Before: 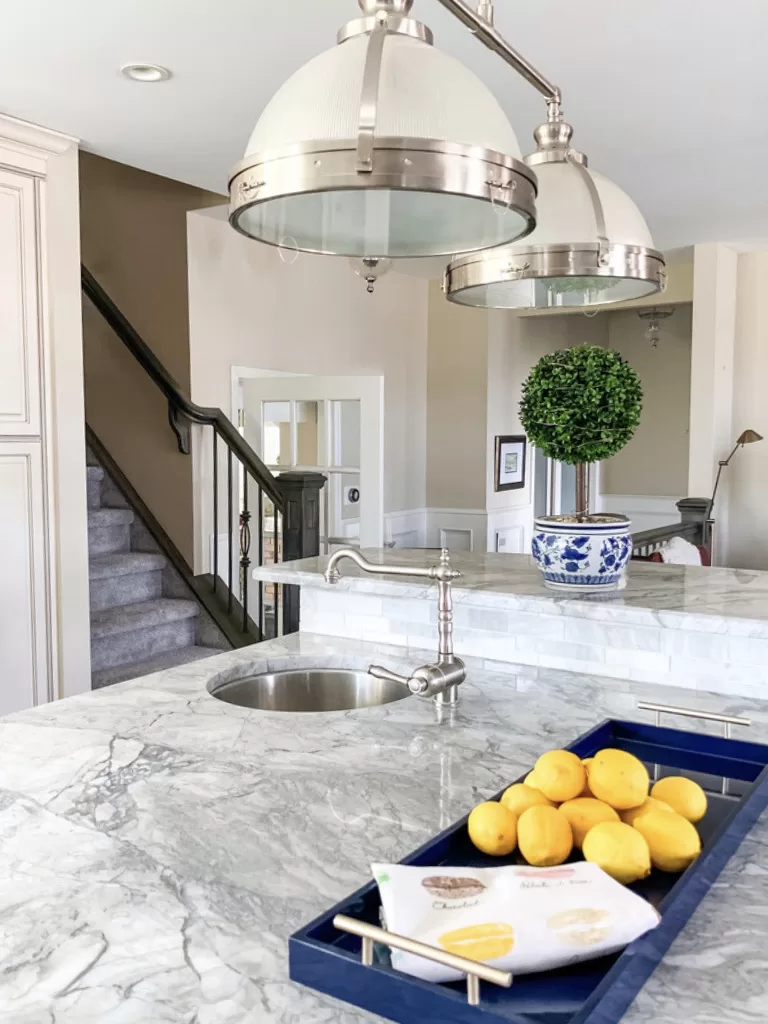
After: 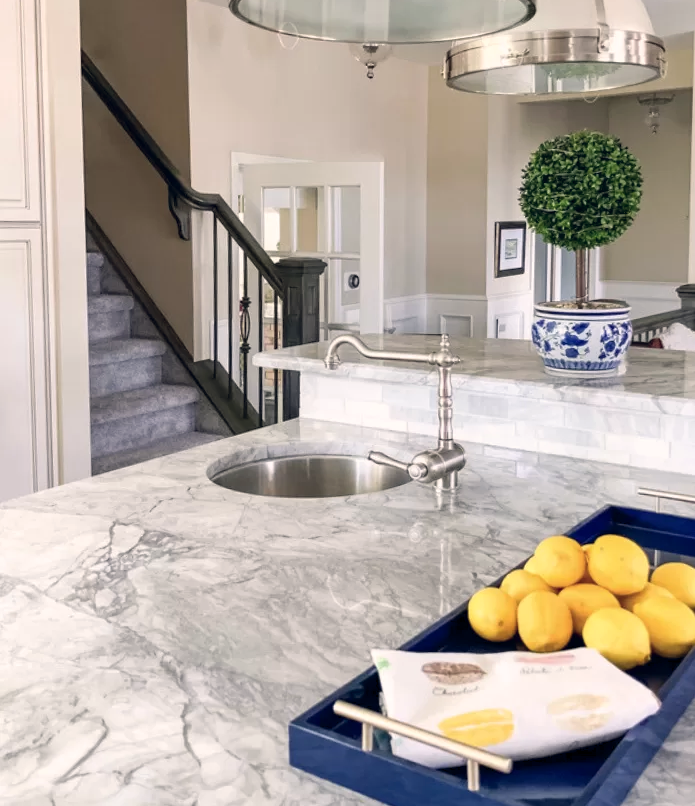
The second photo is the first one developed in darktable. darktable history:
crop: top 20.916%, right 9.437%, bottom 0.316%
color balance rgb: shadows lift › hue 87.51°, highlights gain › chroma 1.62%, highlights gain › hue 55.1°, global offset › chroma 0.06%, global offset › hue 253.66°, linear chroma grading › global chroma 0.5%
